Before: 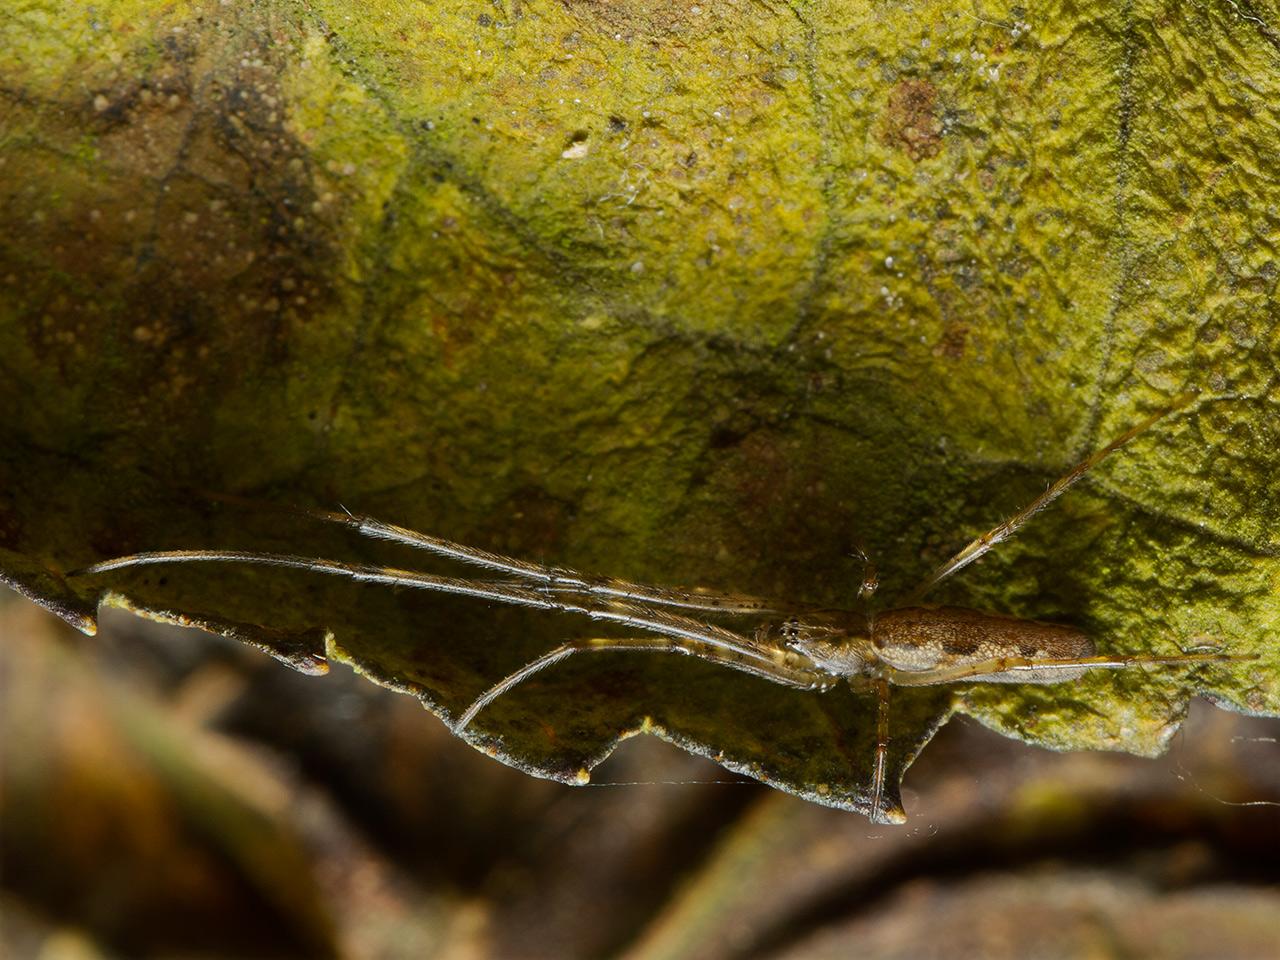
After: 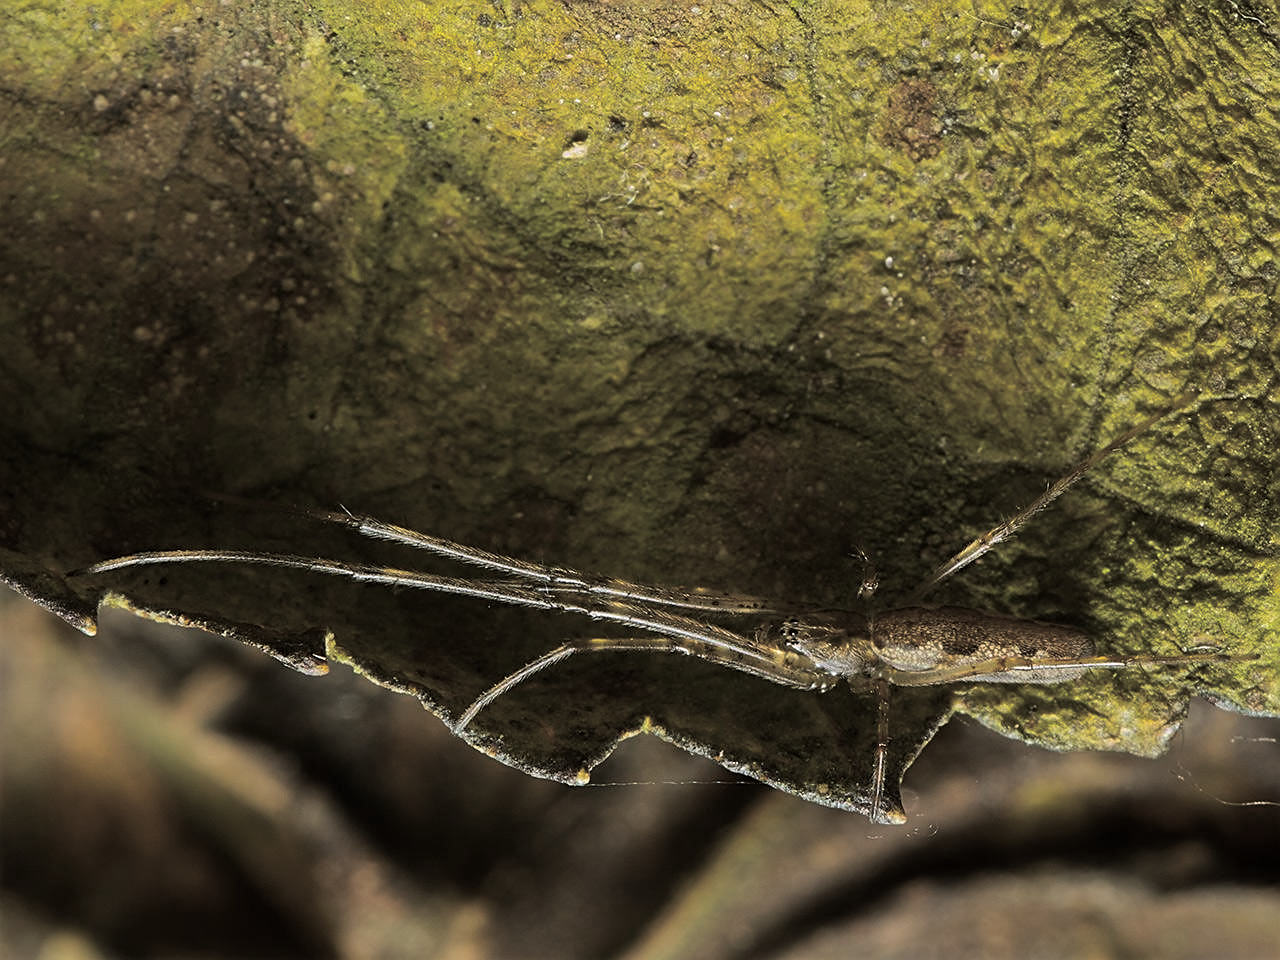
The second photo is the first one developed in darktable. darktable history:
tone equalizer: on, module defaults
sharpen: on, module defaults
split-toning: shadows › hue 46.8°, shadows › saturation 0.17, highlights › hue 316.8°, highlights › saturation 0.27, balance -51.82
